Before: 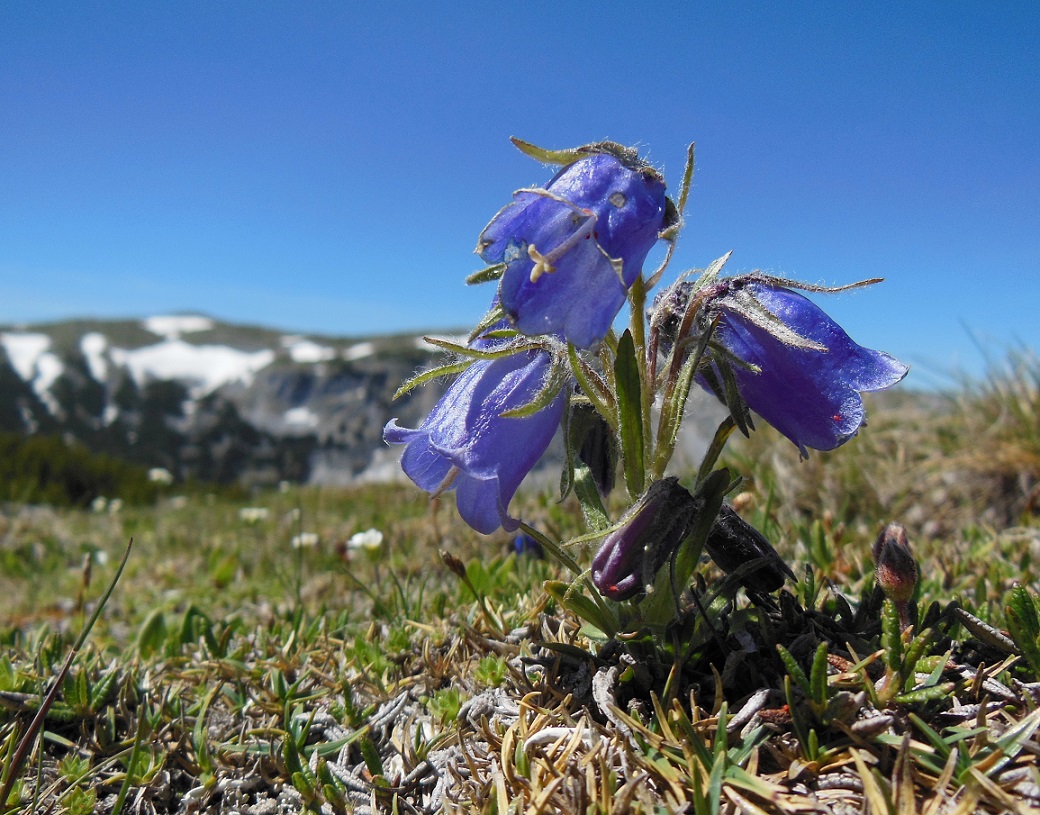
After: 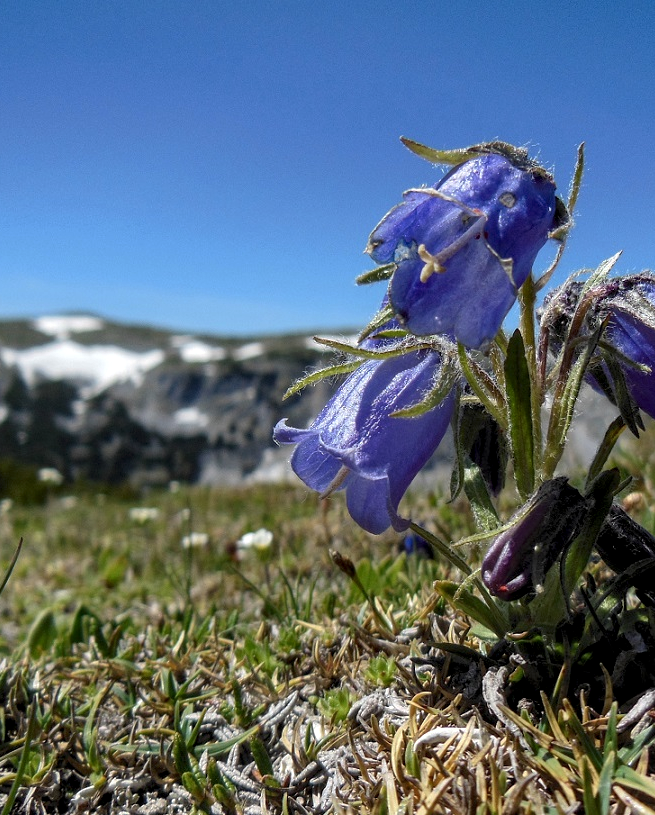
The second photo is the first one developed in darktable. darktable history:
crop: left 10.584%, right 26.354%
base curve: curves: ch0 [(0, 0) (0.74, 0.67) (1, 1)], preserve colors none
local contrast: detail 142%
